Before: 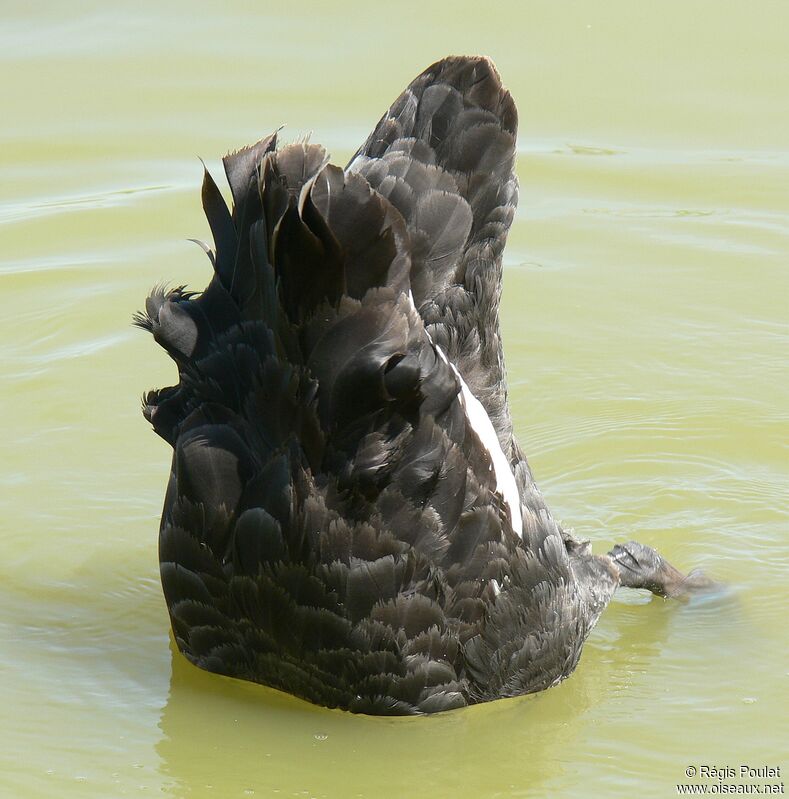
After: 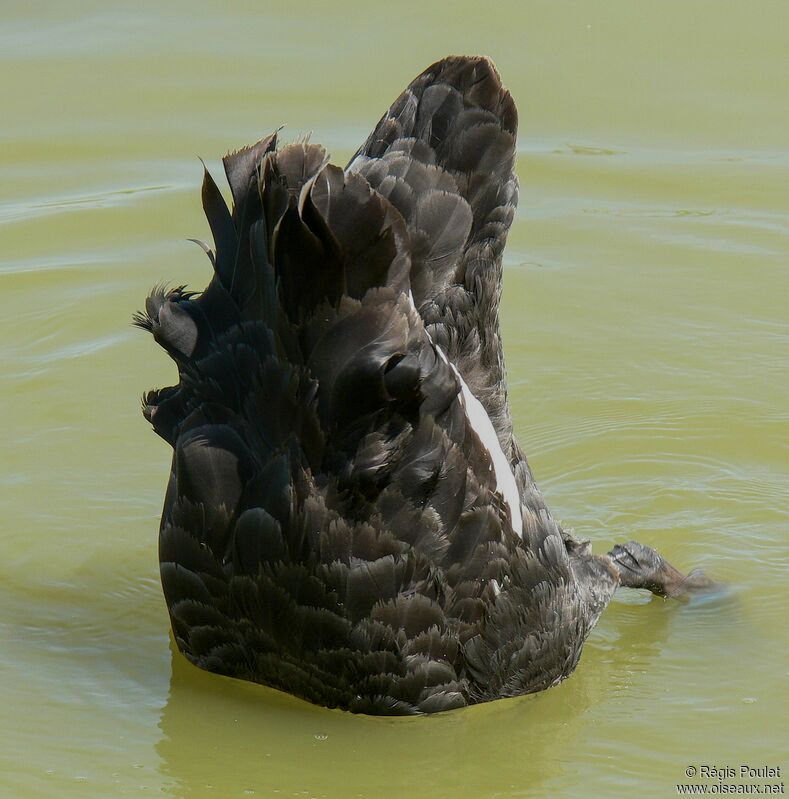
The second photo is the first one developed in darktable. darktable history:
local contrast: on, module defaults
velvia: on, module defaults
exposure: black level correction 0, exposure -0.716 EV, compensate exposure bias true, compensate highlight preservation false
